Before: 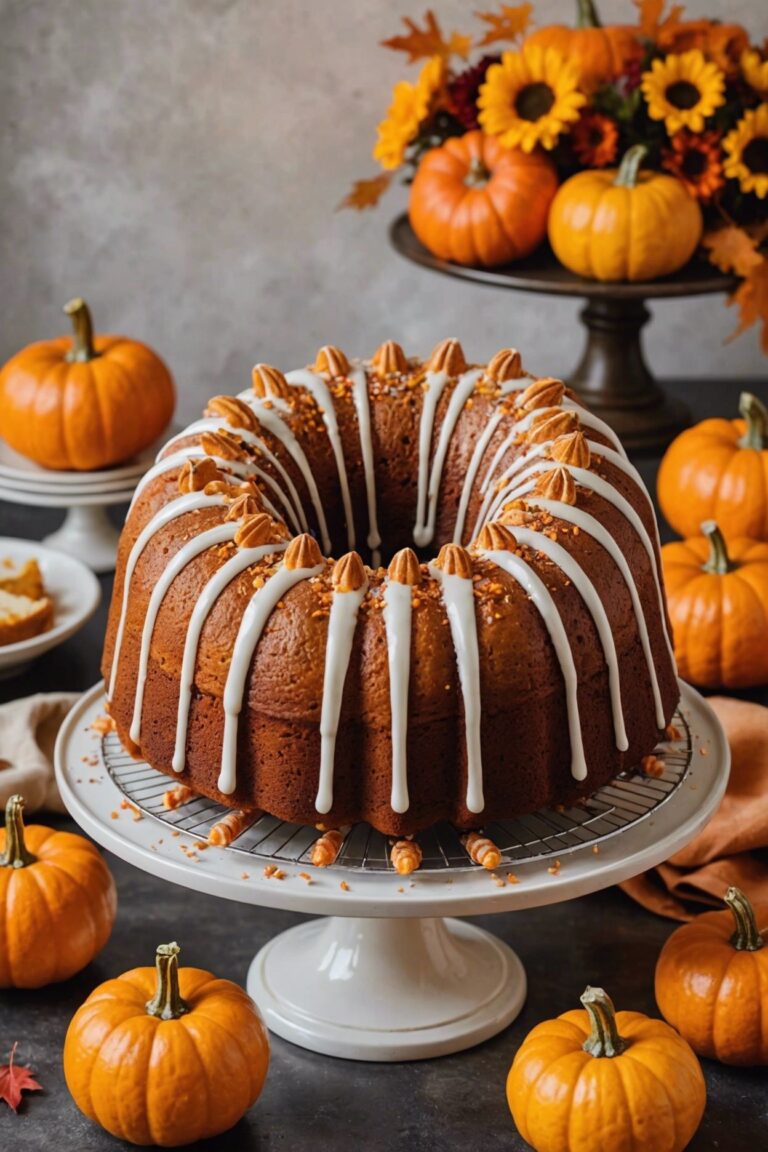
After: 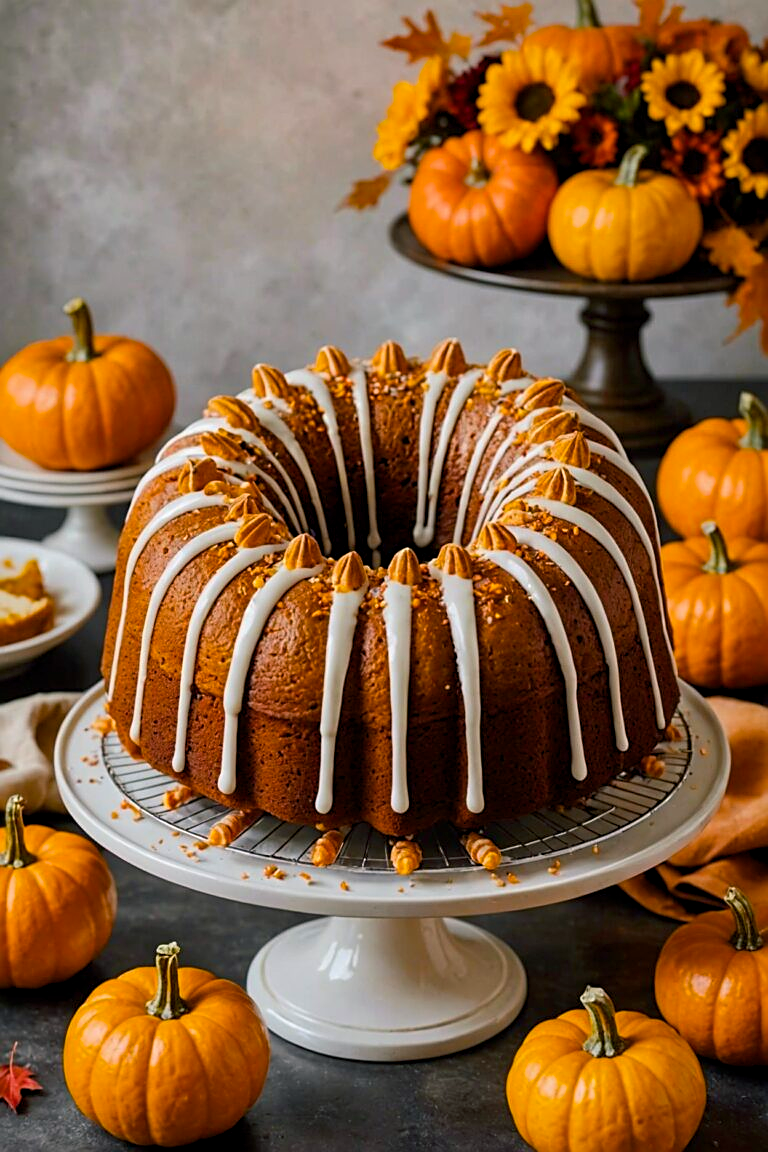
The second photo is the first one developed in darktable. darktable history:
sharpen: on, module defaults
color balance rgb: shadows lift › luminance -7.875%, shadows lift › chroma 2.107%, shadows lift › hue 165.29°, global offset › luminance -0.283%, global offset › hue 260.27°, perceptual saturation grading › global saturation 30.331%, global vibrance 9.46%
